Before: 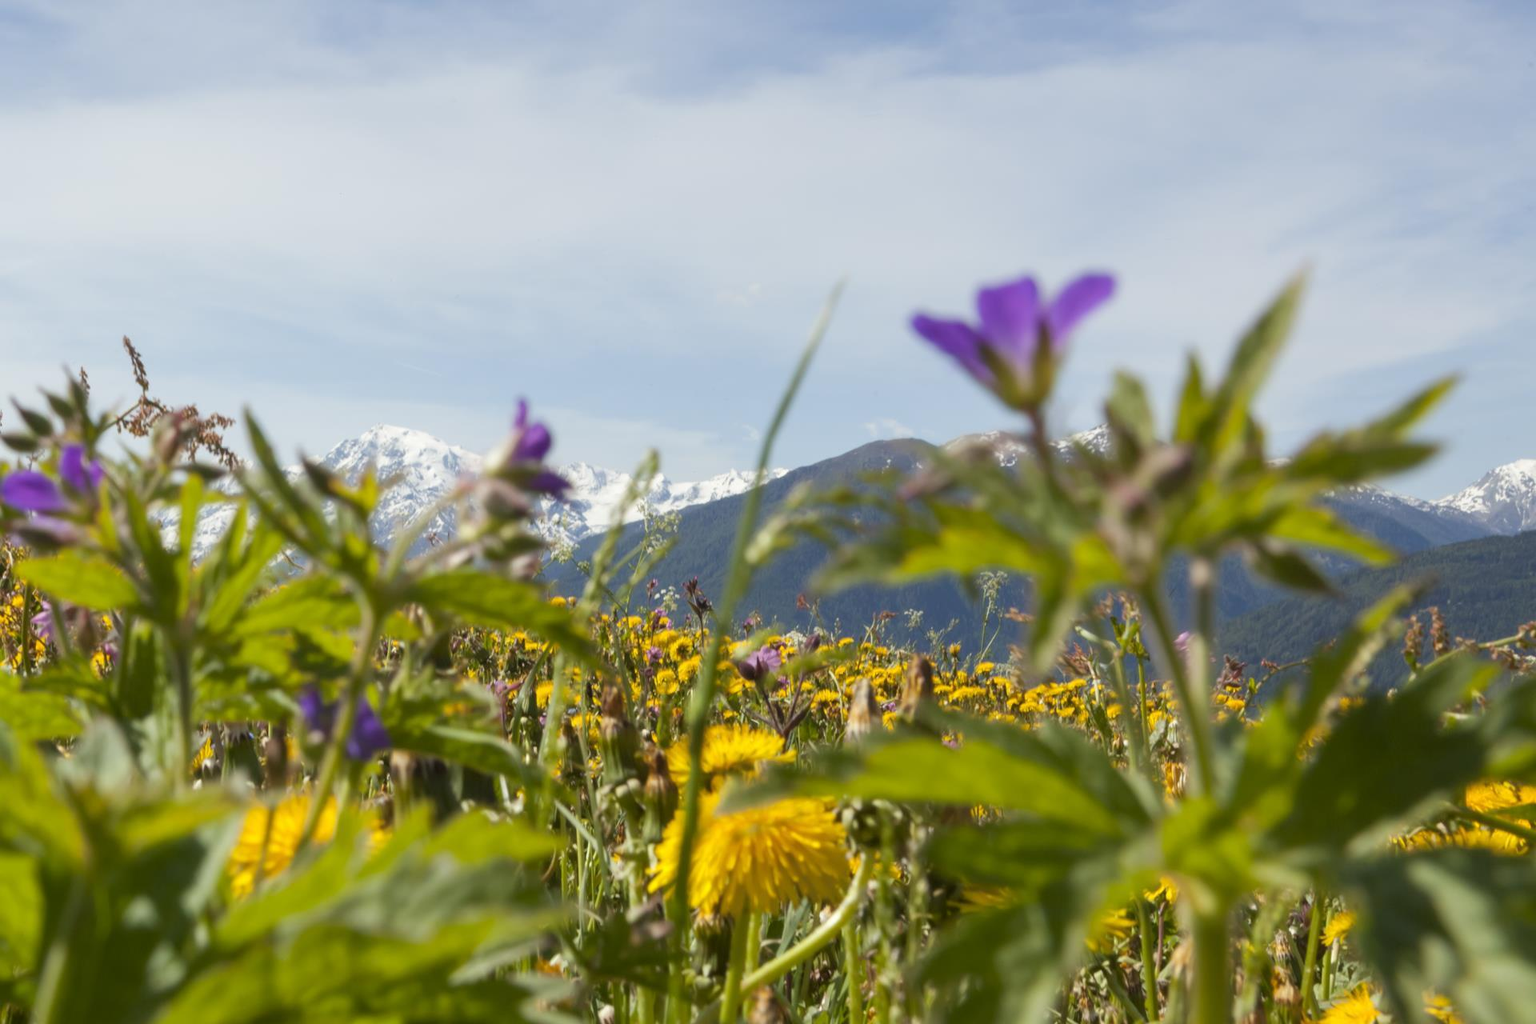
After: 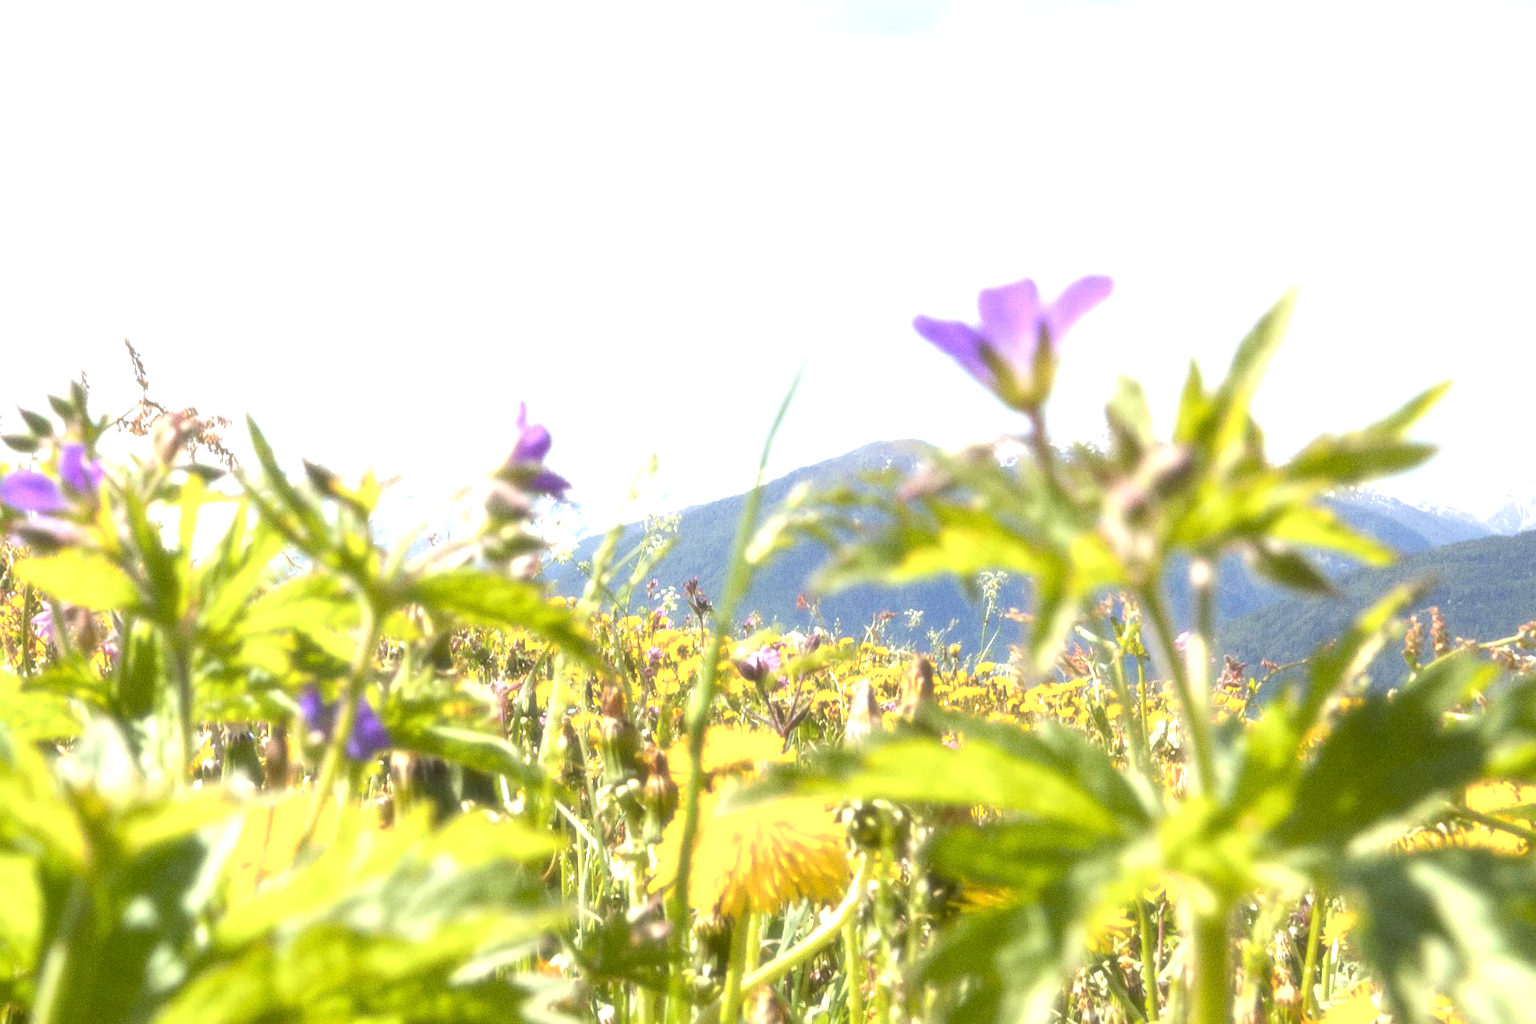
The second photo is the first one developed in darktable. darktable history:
soften: size 19.52%, mix 20.32%
exposure: black level correction 0.001, exposure 1.735 EV, compensate highlight preservation false
grain: coarseness 0.09 ISO, strength 40%
